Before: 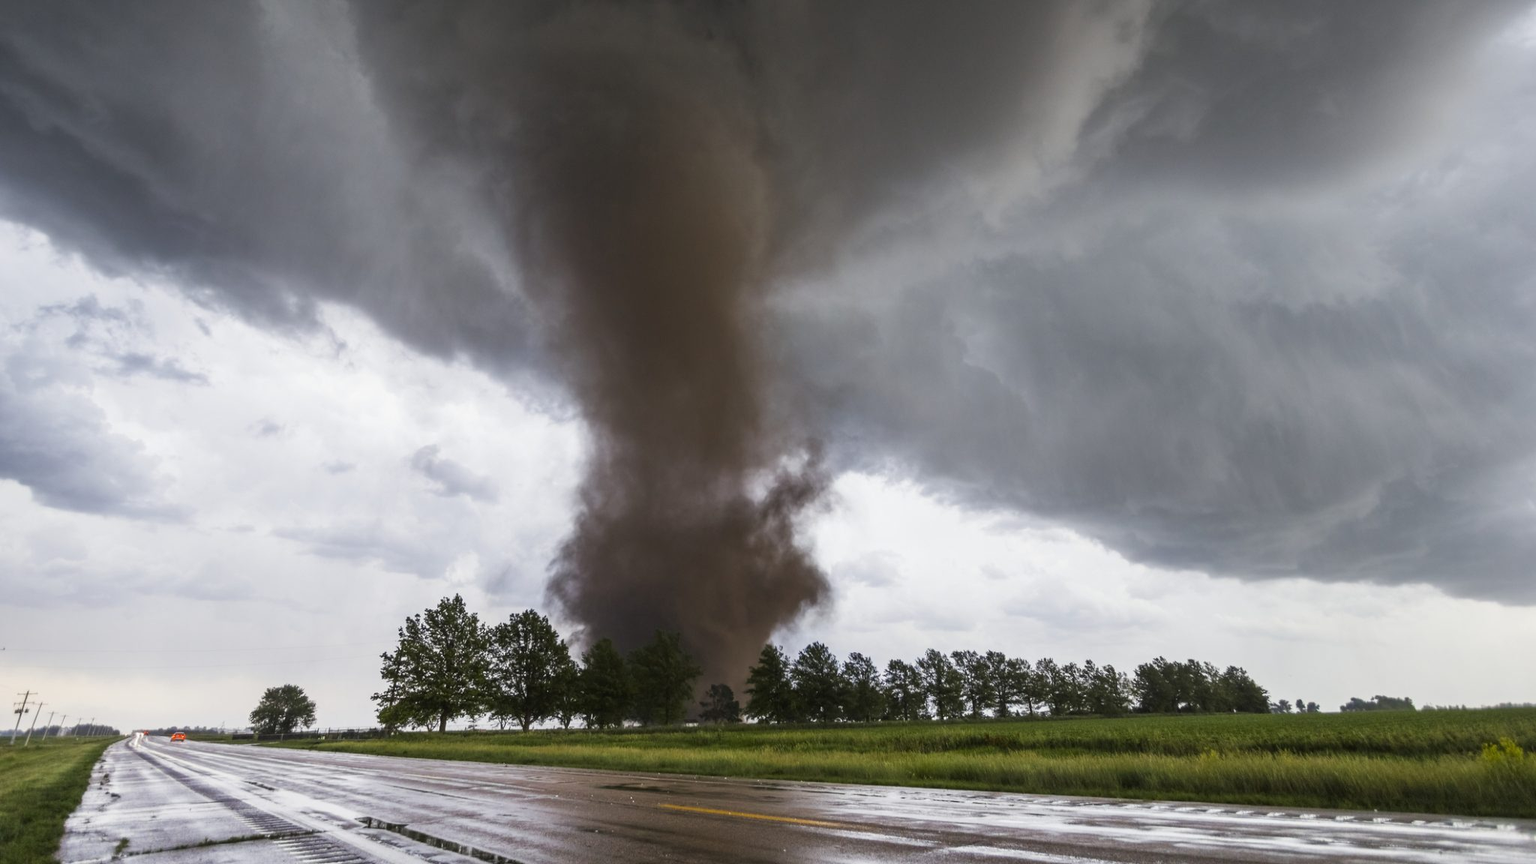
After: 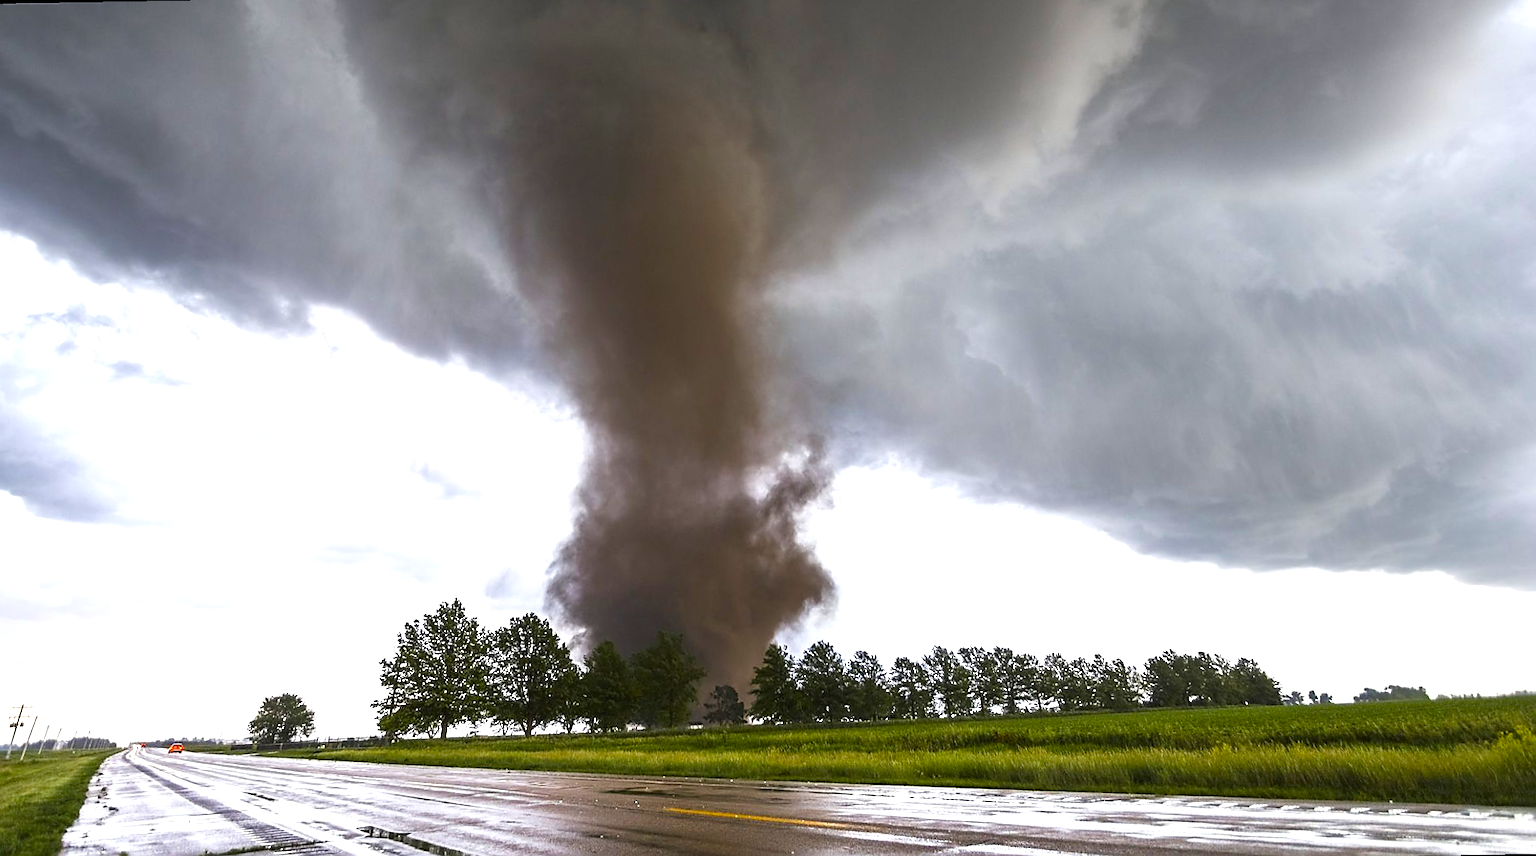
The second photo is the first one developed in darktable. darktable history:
rotate and perspective: rotation -1°, crop left 0.011, crop right 0.989, crop top 0.025, crop bottom 0.975
sharpen: radius 1.4, amount 1.25, threshold 0.7
color balance rgb: linear chroma grading › shadows 16%, perceptual saturation grading › global saturation 8%, perceptual saturation grading › shadows 4%, perceptual brilliance grading › global brilliance 2%, perceptual brilliance grading › highlights 8%, perceptual brilliance grading › shadows -4%, global vibrance 16%, saturation formula JzAzBz (2021)
exposure: exposure 0.6 EV, compensate highlight preservation false
